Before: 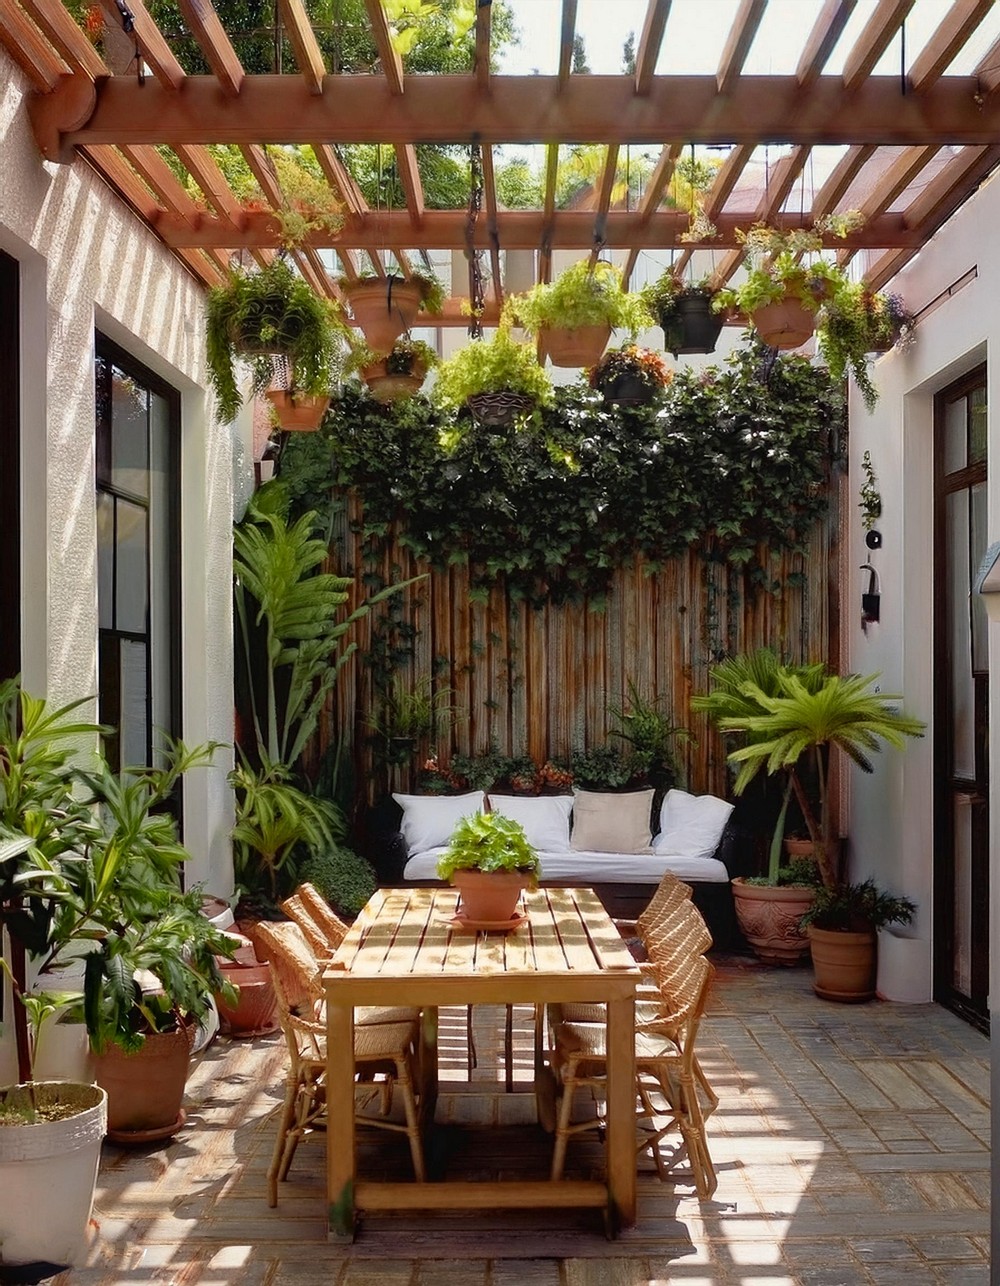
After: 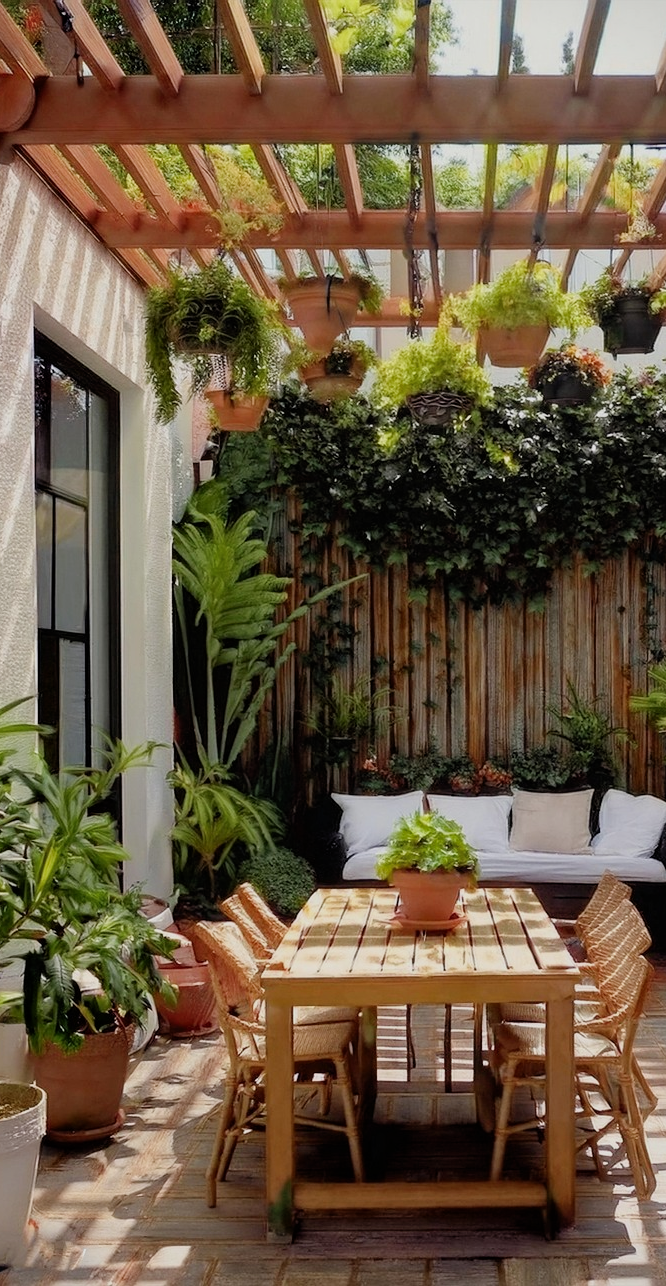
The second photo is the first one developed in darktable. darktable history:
filmic rgb: middle gray luminance 18.22%, black relative exposure -10.51 EV, white relative exposure 3.41 EV, threshold 3.04 EV, target black luminance 0%, hardness 6.02, latitude 98.23%, contrast 0.848, shadows ↔ highlights balance 0.536%, enable highlight reconstruction true
exposure: exposure -0.489 EV, compensate exposure bias true, compensate highlight preservation false
crop and rotate: left 6.18%, right 27.139%
levels: levels [0, 0.43, 0.859]
vignetting: fall-off start 100.34%
